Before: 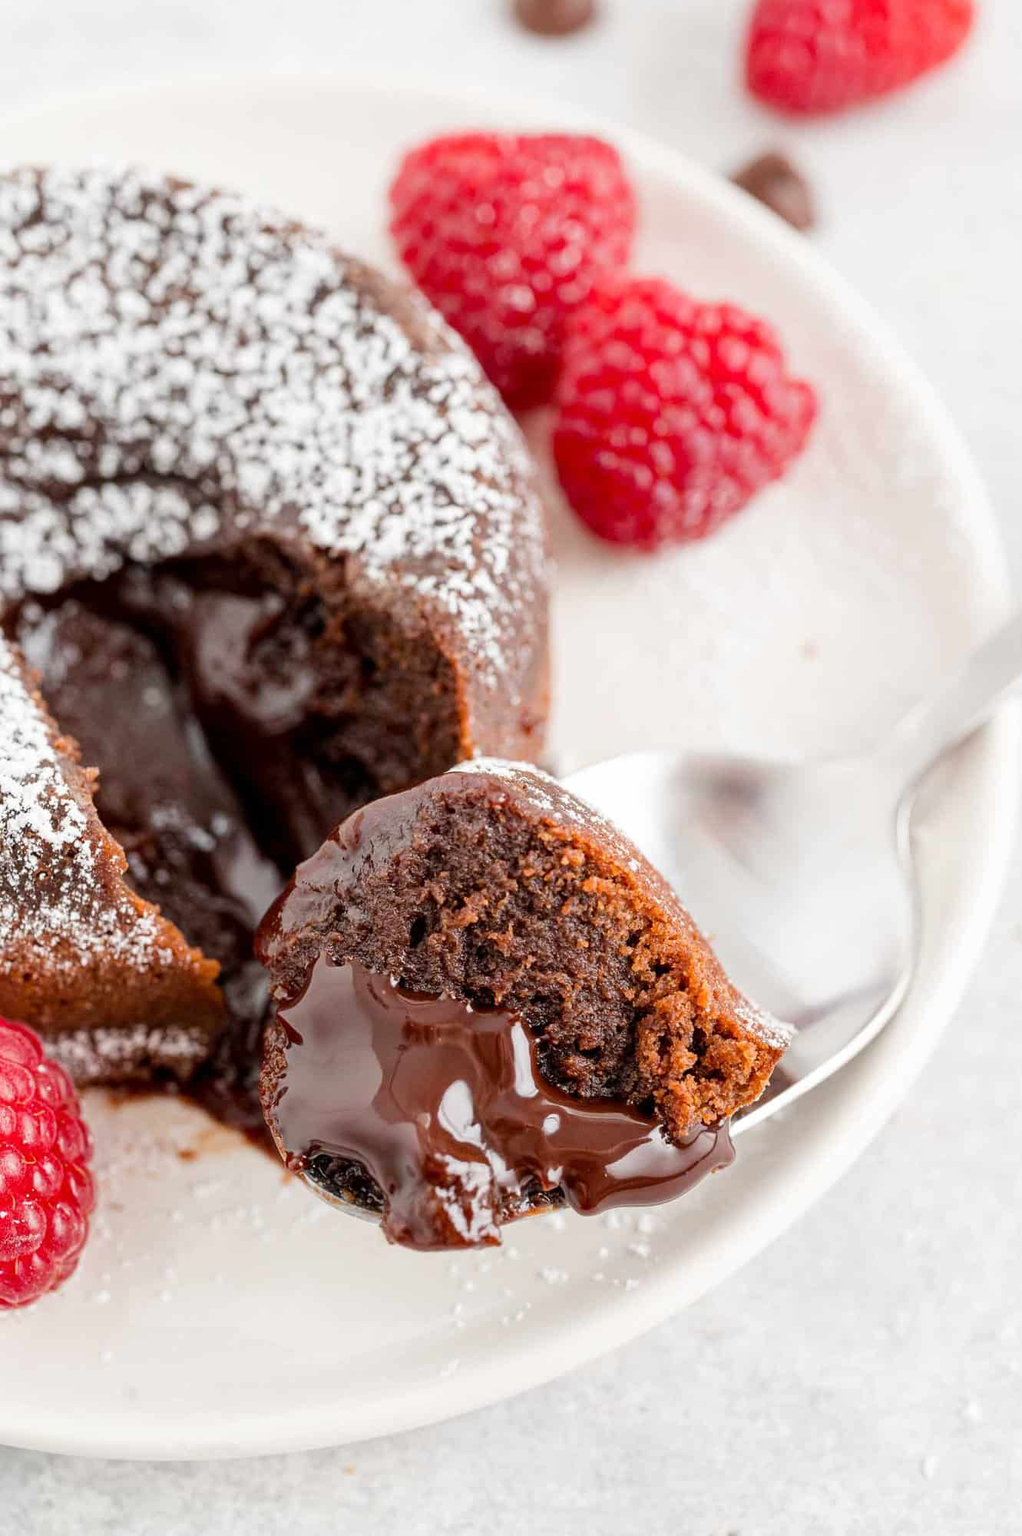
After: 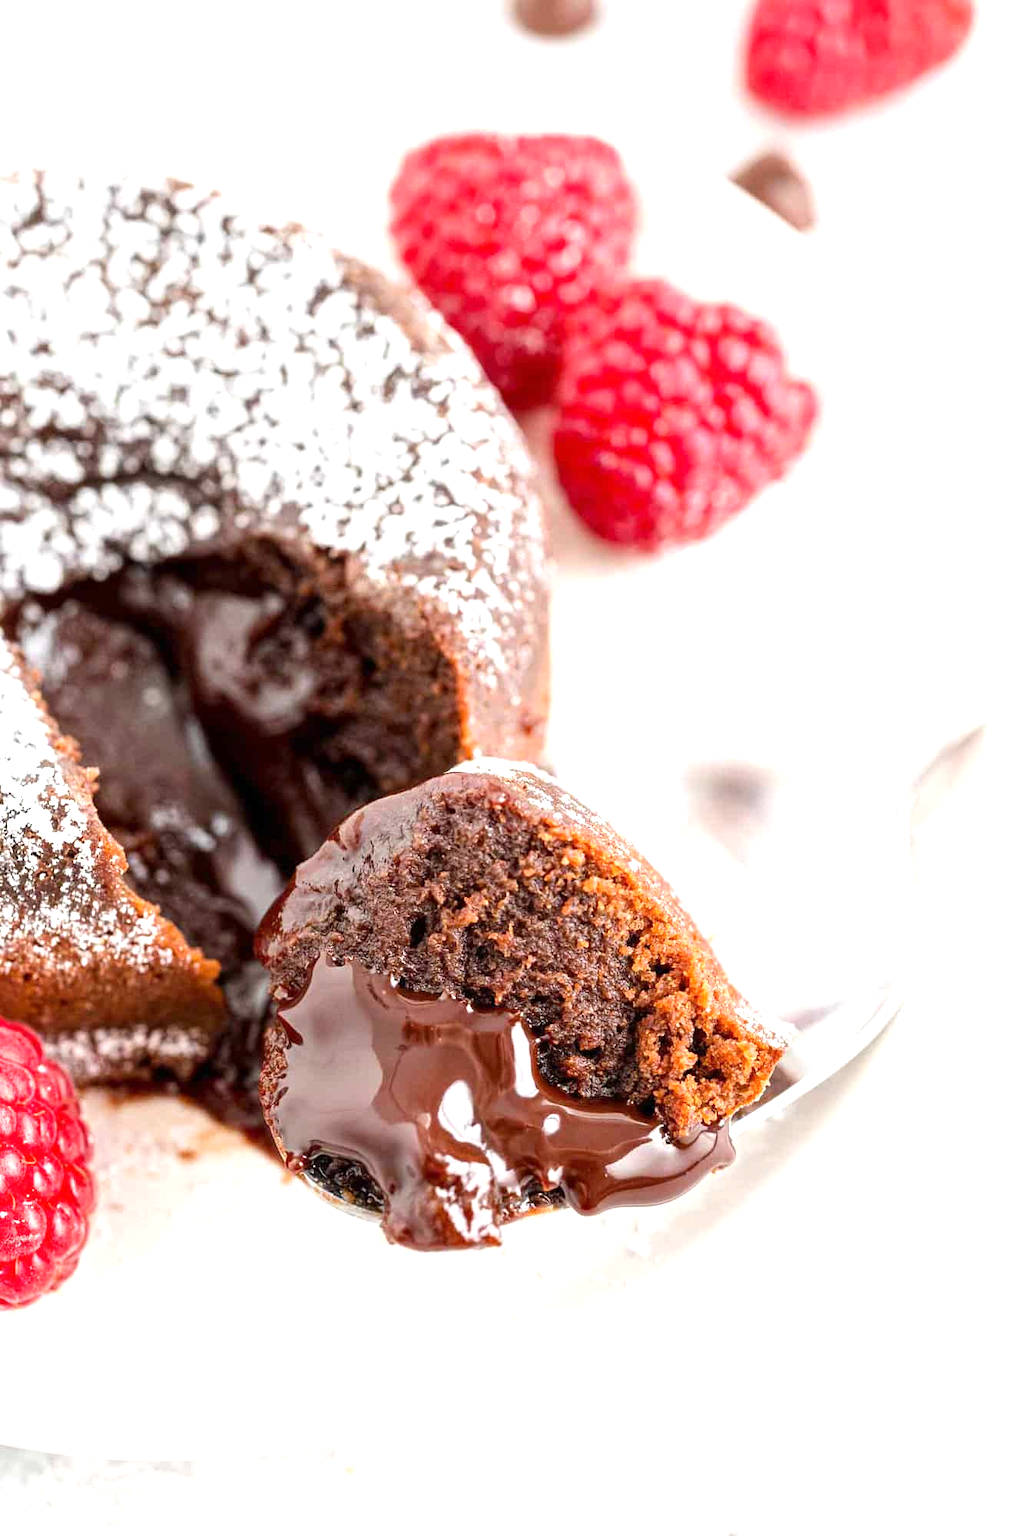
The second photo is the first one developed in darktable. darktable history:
exposure: exposure 0.757 EV, compensate highlight preservation false
